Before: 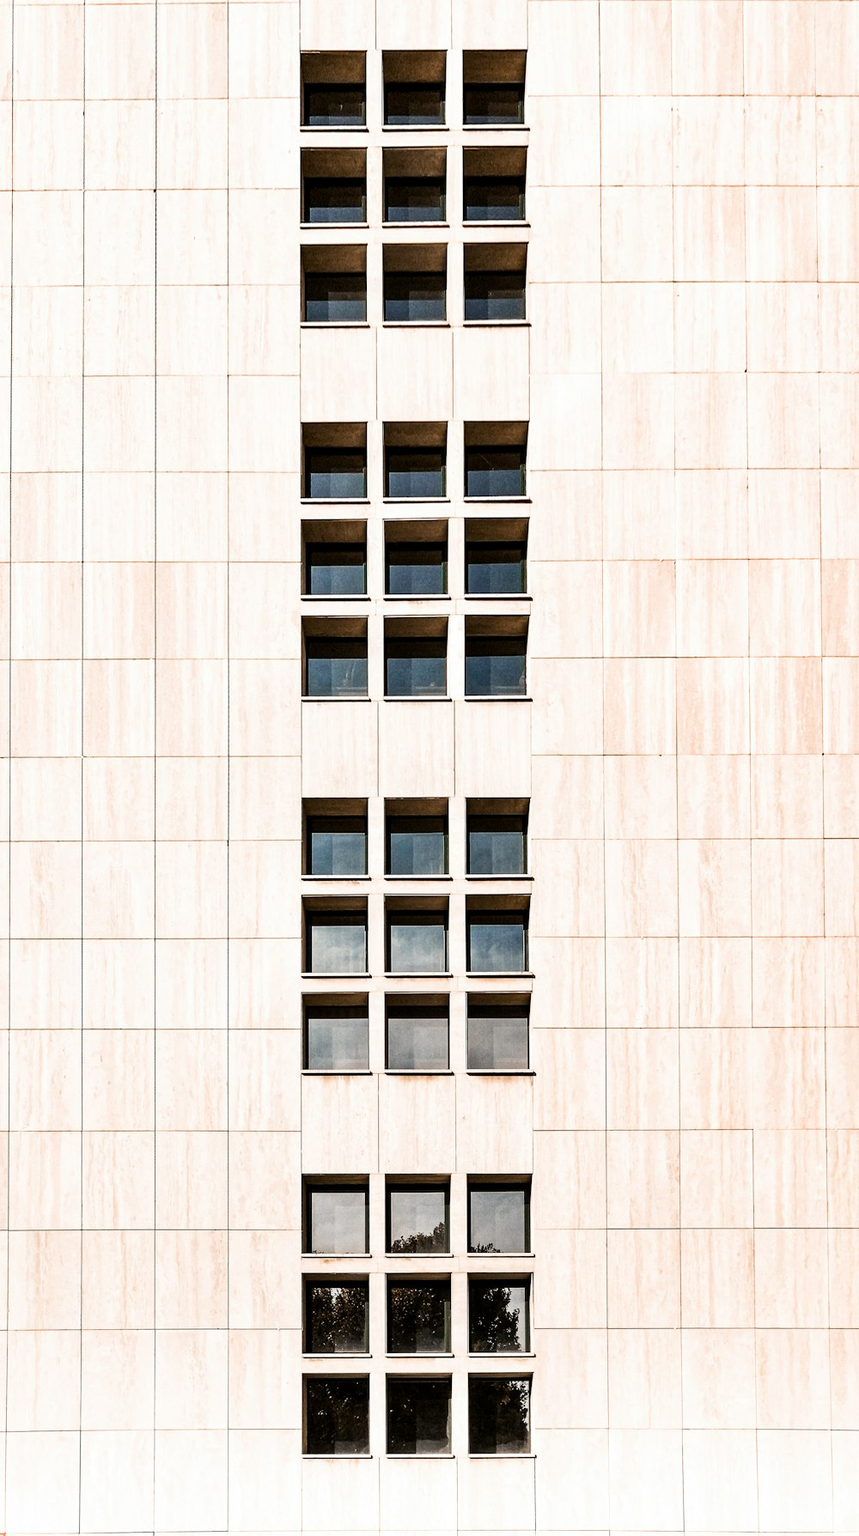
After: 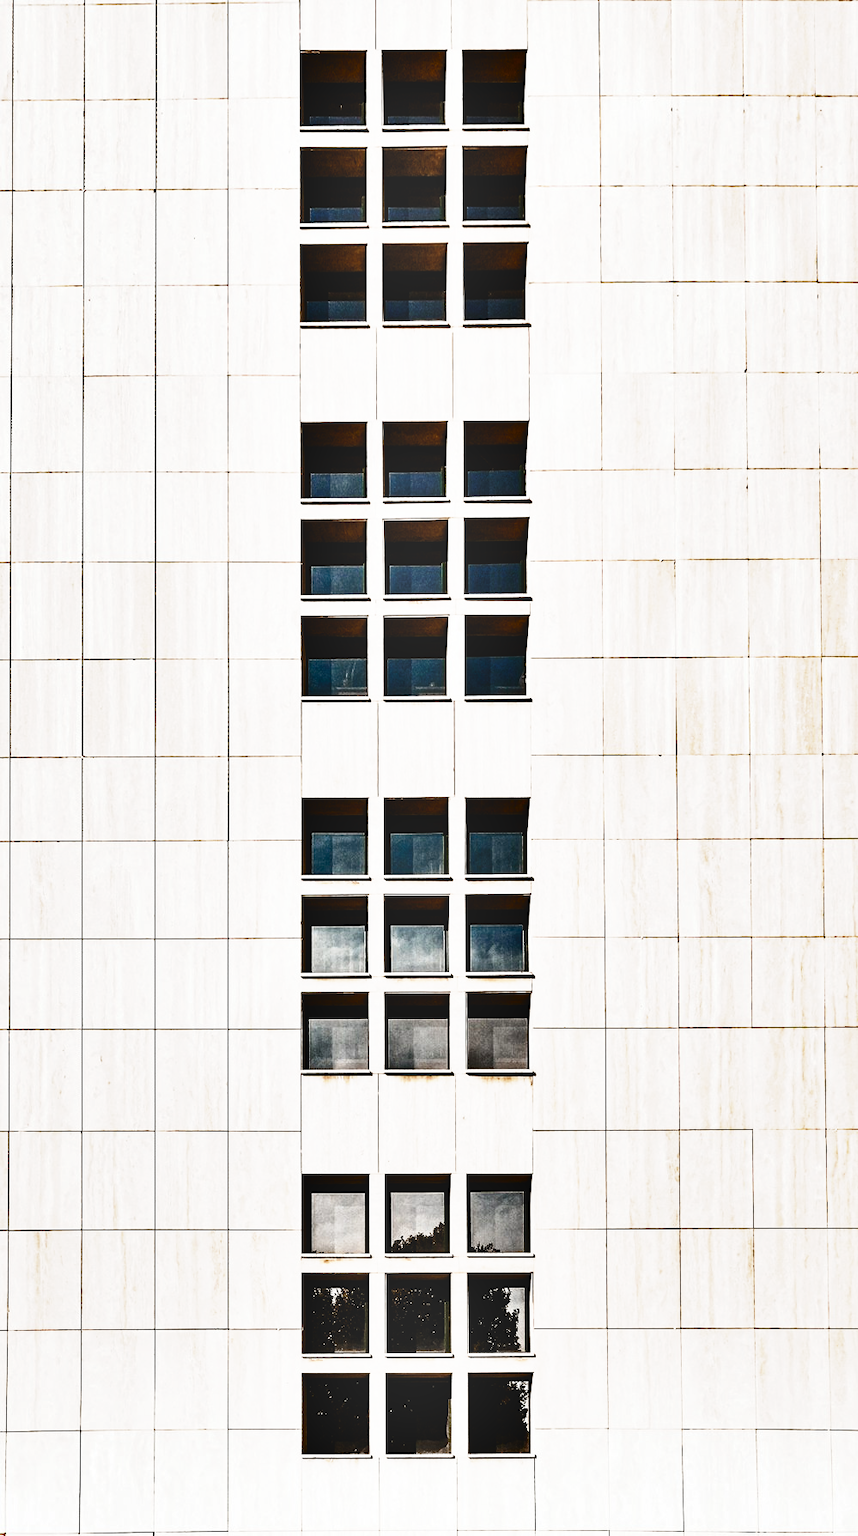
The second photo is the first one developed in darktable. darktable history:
tone equalizer: on, module defaults
shadows and highlights: shadows 24.5, highlights -78.15, soften with gaussian
base curve: curves: ch0 [(0, 0.036) (0.007, 0.037) (0.604, 0.887) (1, 1)], preserve colors none
tone curve: curves: ch0 [(0, 0) (0.003, 0.015) (0.011, 0.021) (0.025, 0.032) (0.044, 0.046) (0.069, 0.062) (0.1, 0.08) (0.136, 0.117) (0.177, 0.165) (0.224, 0.221) (0.277, 0.298) (0.335, 0.385) (0.399, 0.469) (0.468, 0.558) (0.543, 0.637) (0.623, 0.708) (0.709, 0.771) (0.801, 0.84) (0.898, 0.907) (1, 1)], preserve colors none
